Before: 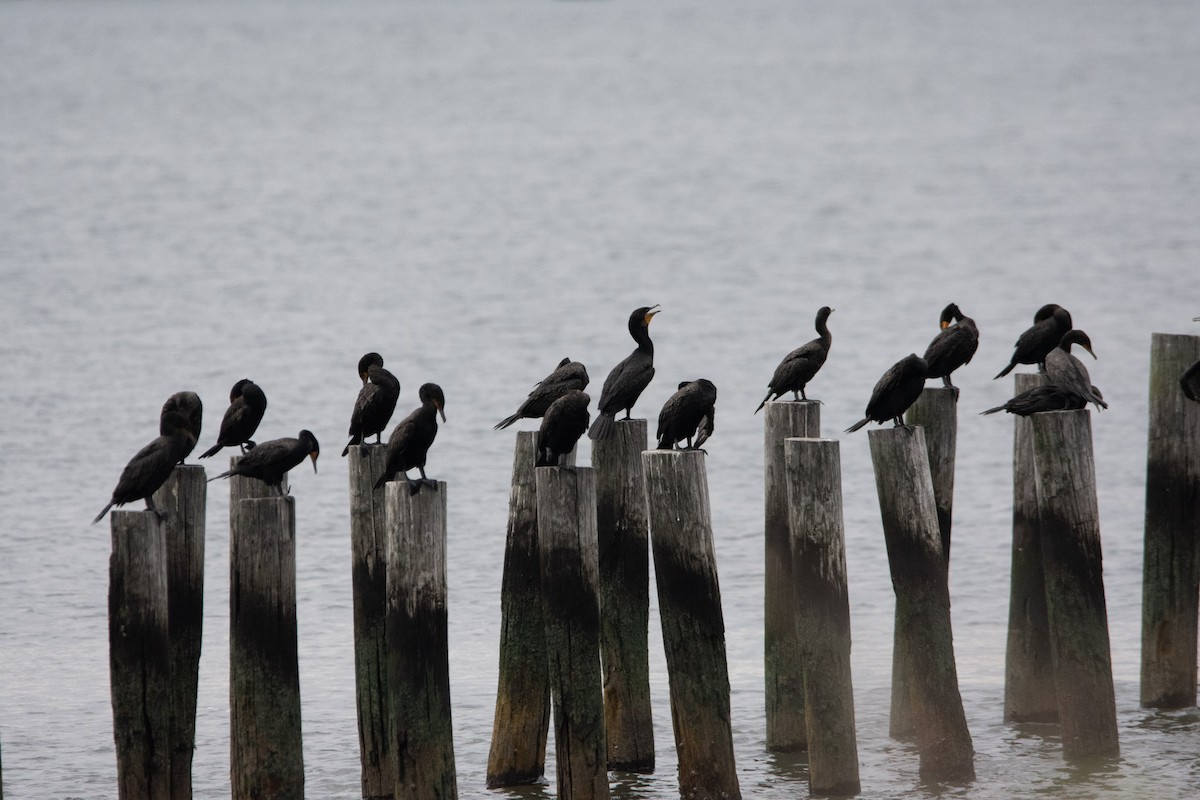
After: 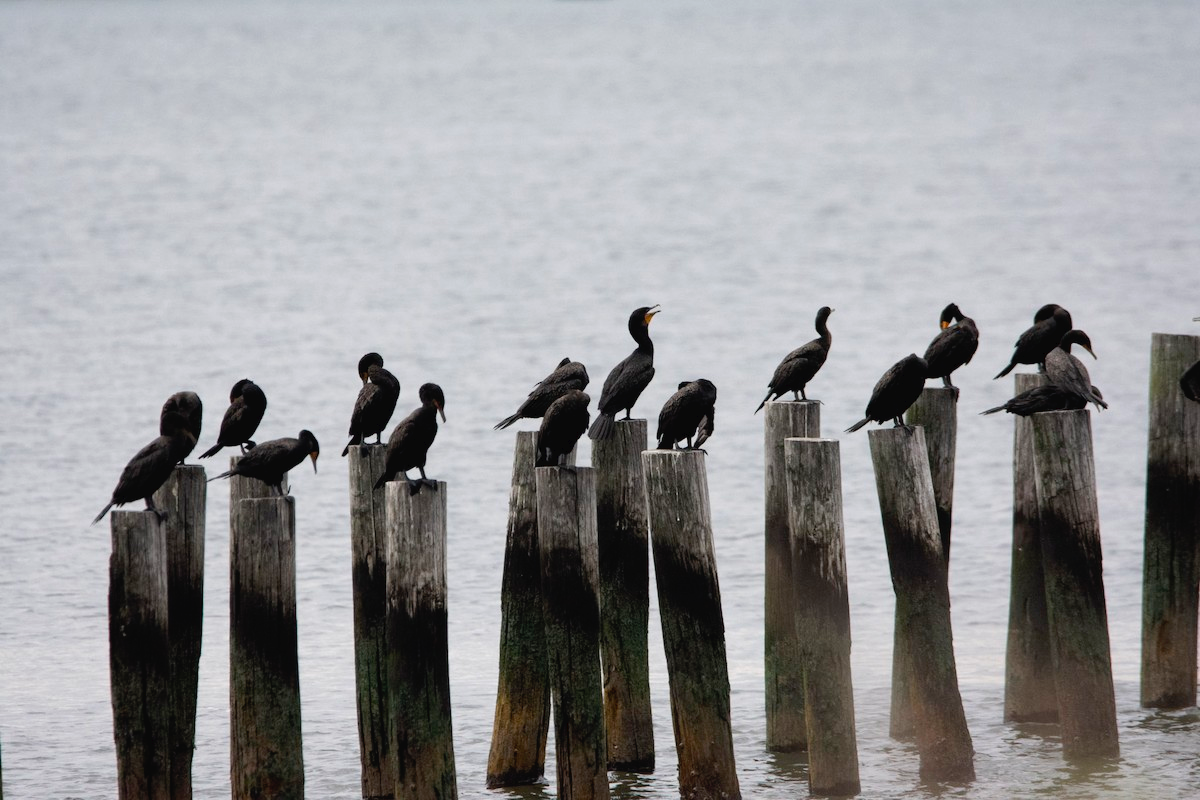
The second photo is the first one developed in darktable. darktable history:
tone curve: curves: ch0 [(0, 0) (0.003, 0.022) (0.011, 0.025) (0.025, 0.025) (0.044, 0.029) (0.069, 0.042) (0.1, 0.068) (0.136, 0.118) (0.177, 0.176) (0.224, 0.233) (0.277, 0.299) (0.335, 0.371) (0.399, 0.448) (0.468, 0.526) (0.543, 0.605) (0.623, 0.684) (0.709, 0.775) (0.801, 0.869) (0.898, 0.957) (1, 1)], preserve colors none
